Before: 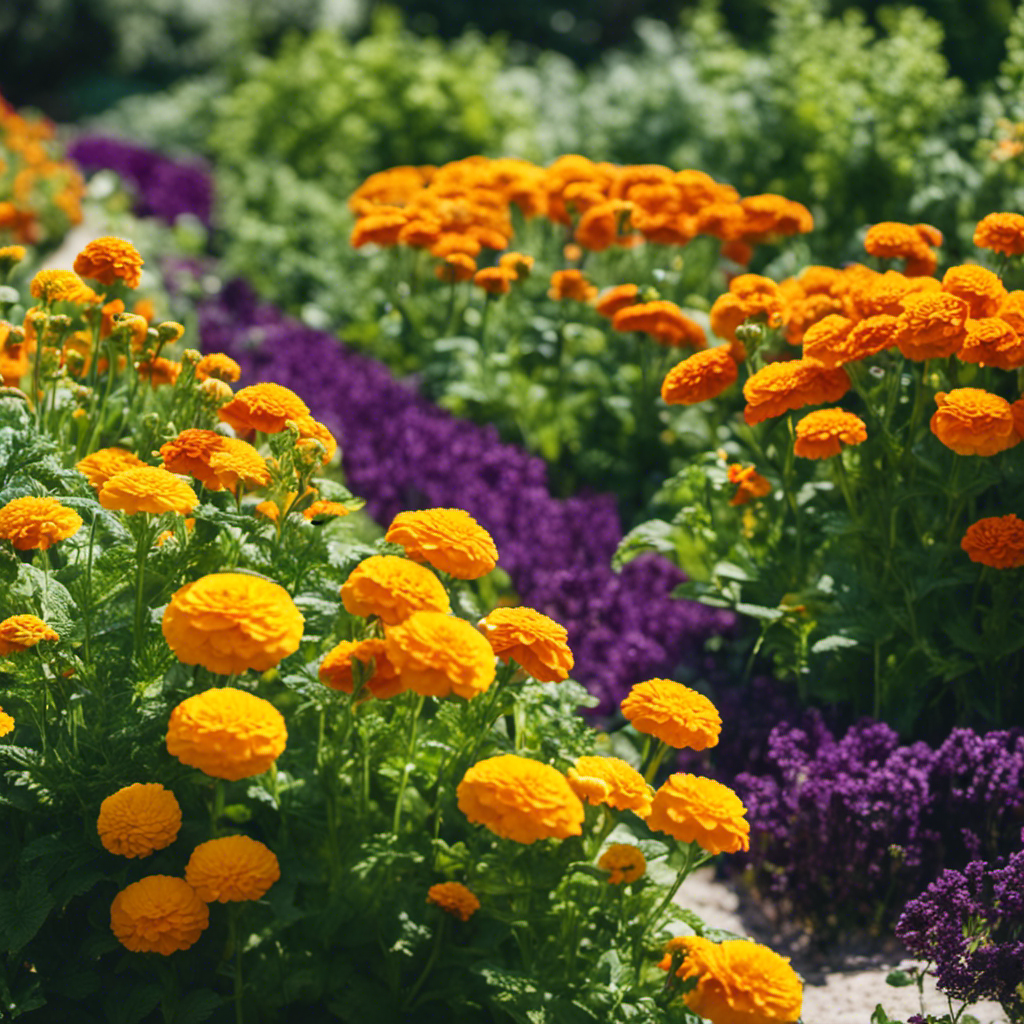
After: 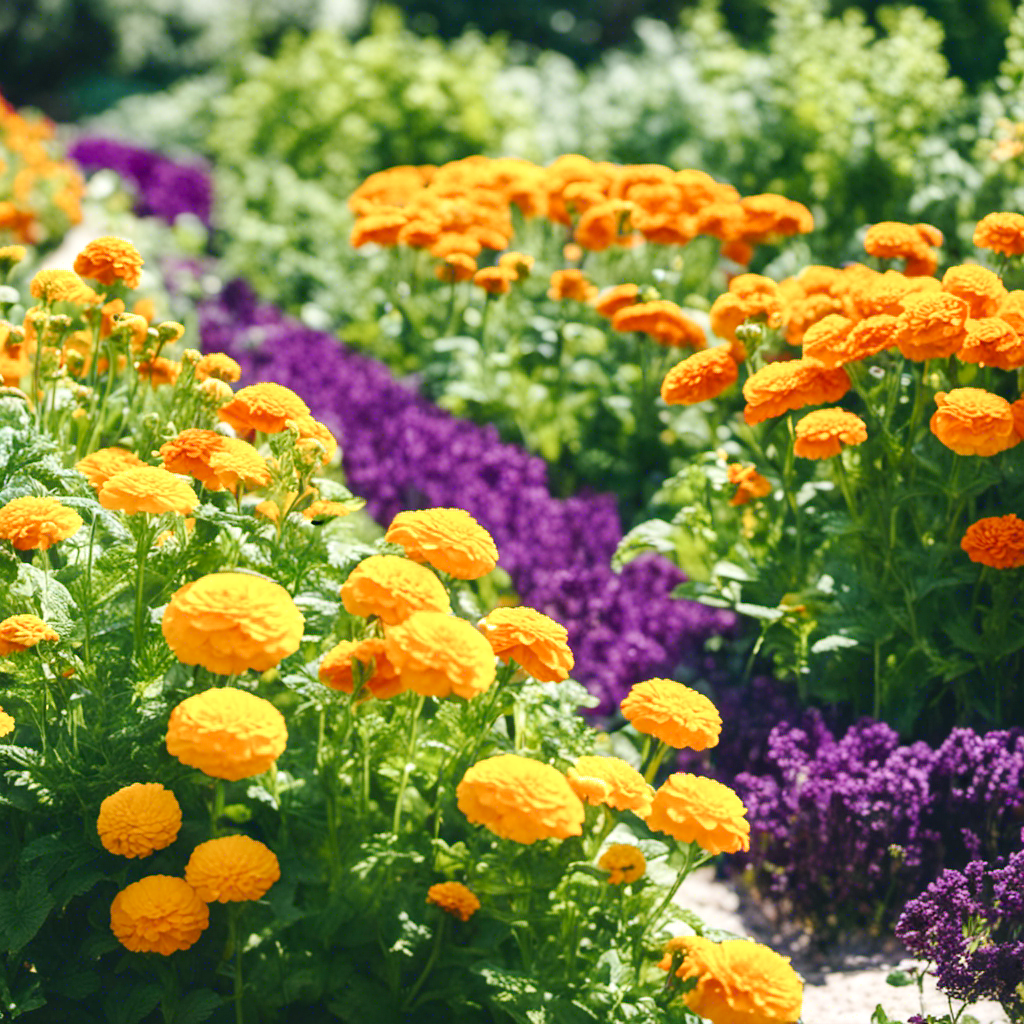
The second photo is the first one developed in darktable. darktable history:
tone curve: curves: ch0 [(0, 0) (0.003, 0.004) (0.011, 0.015) (0.025, 0.033) (0.044, 0.059) (0.069, 0.092) (0.1, 0.132) (0.136, 0.18) (0.177, 0.235) (0.224, 0.297) (0.277, 0.366) (0.335, 0.44) (0.399, 0.52) (0.468, 0.594) (0.543, 0.661) (0.623, 0.727) (0.709, 0.79) (0.801, 0.86) (0.898, 0.928) (1, 1)], preserve colors none
exposure: black level correction 0.001, exposure 0.498 EV, compensate highlight preservation false
contrast brightness saturation: contrast 0.076, saturation 0.021
